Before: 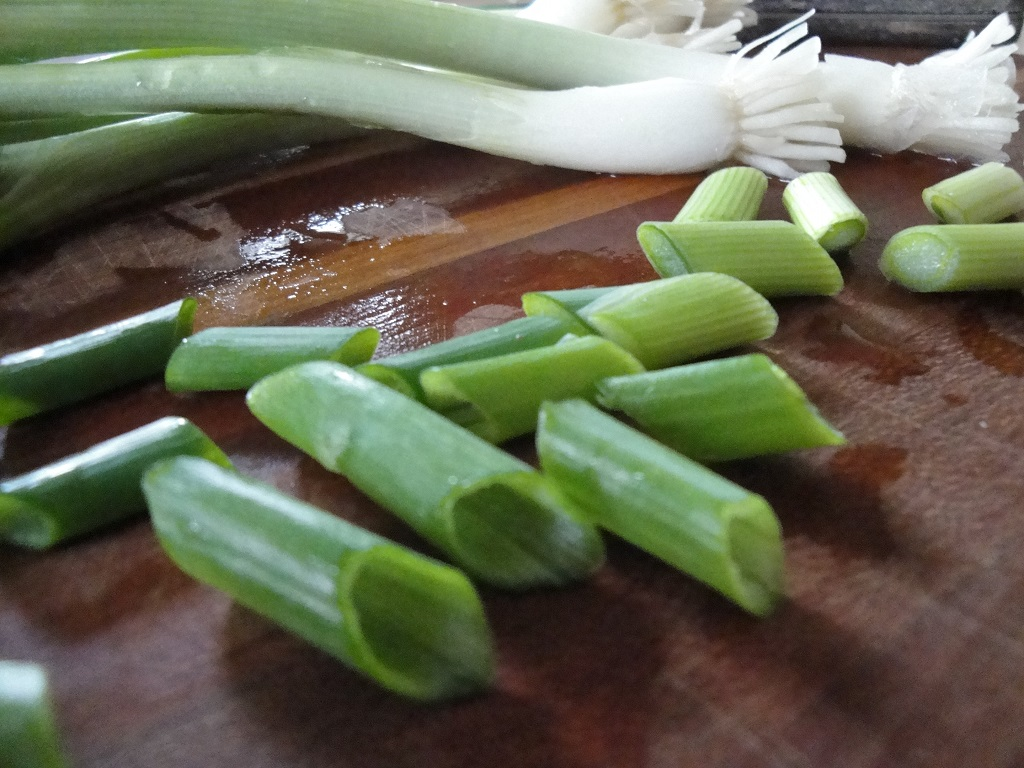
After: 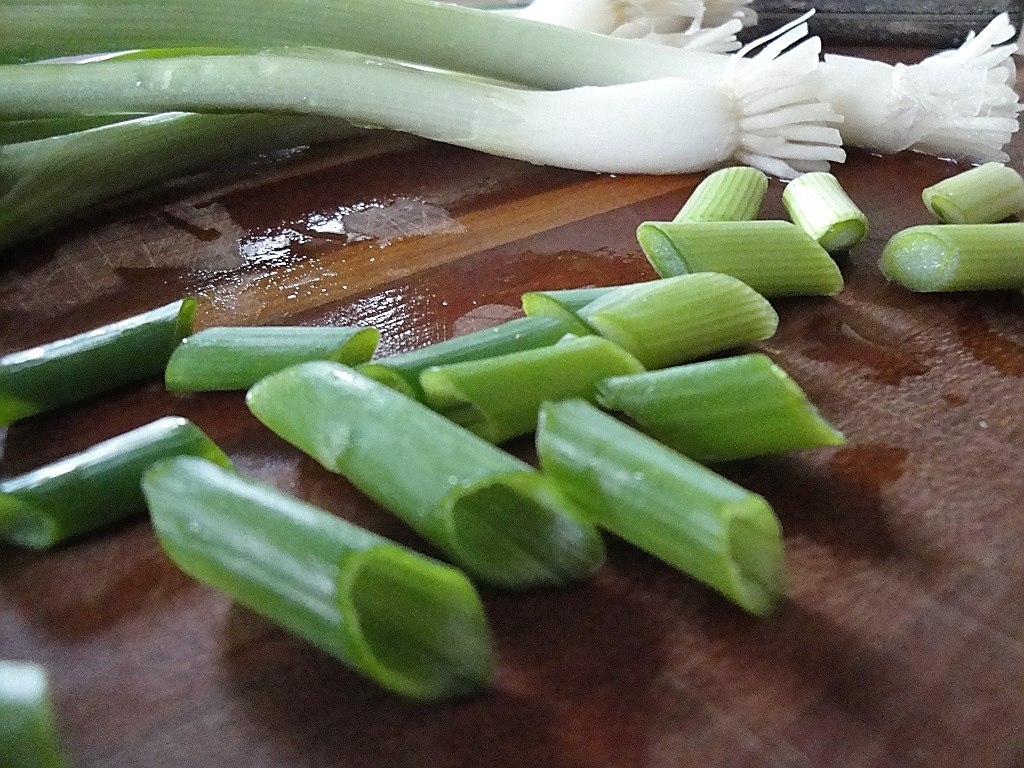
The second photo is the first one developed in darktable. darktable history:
sharpen: radius 1.388, amount 1.268, threshold 0.7
